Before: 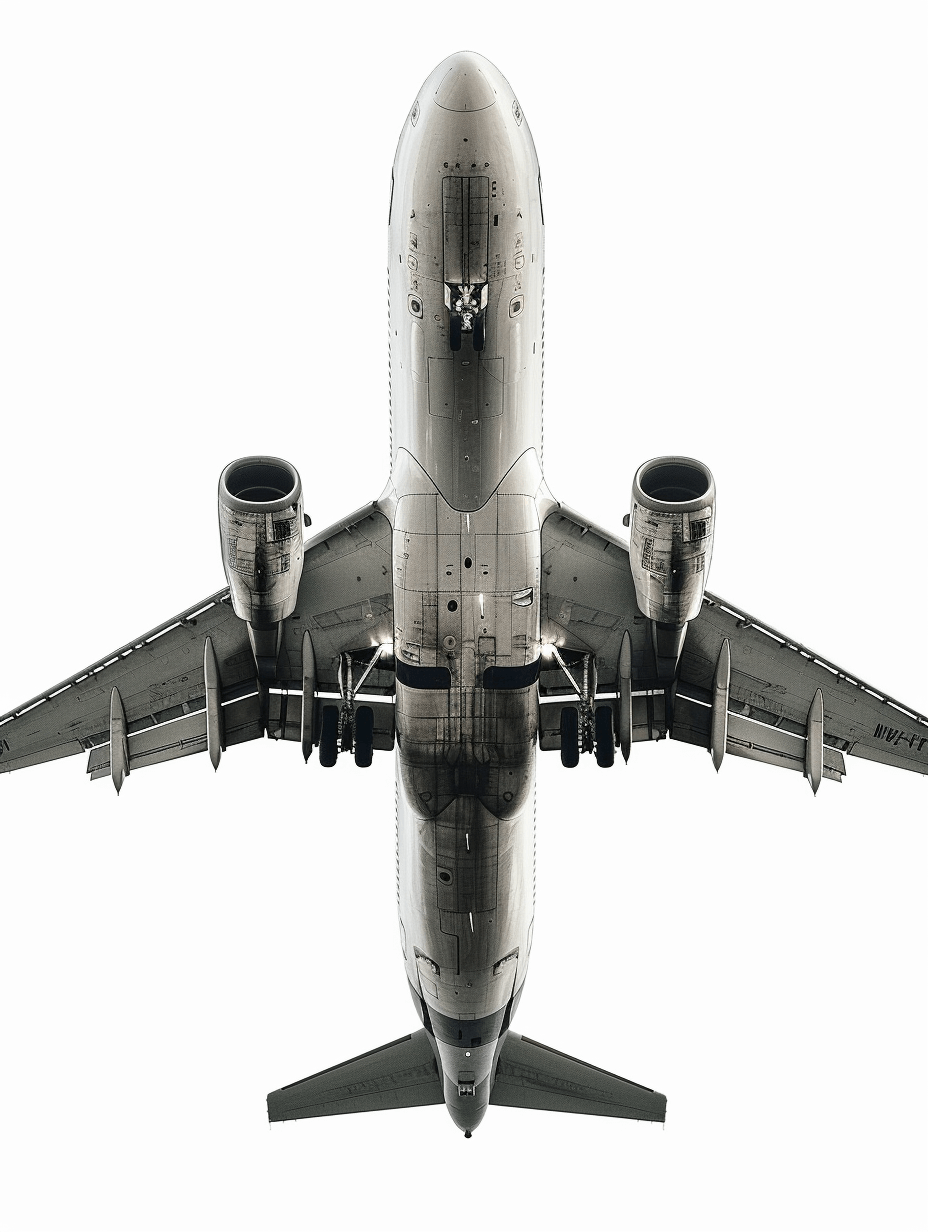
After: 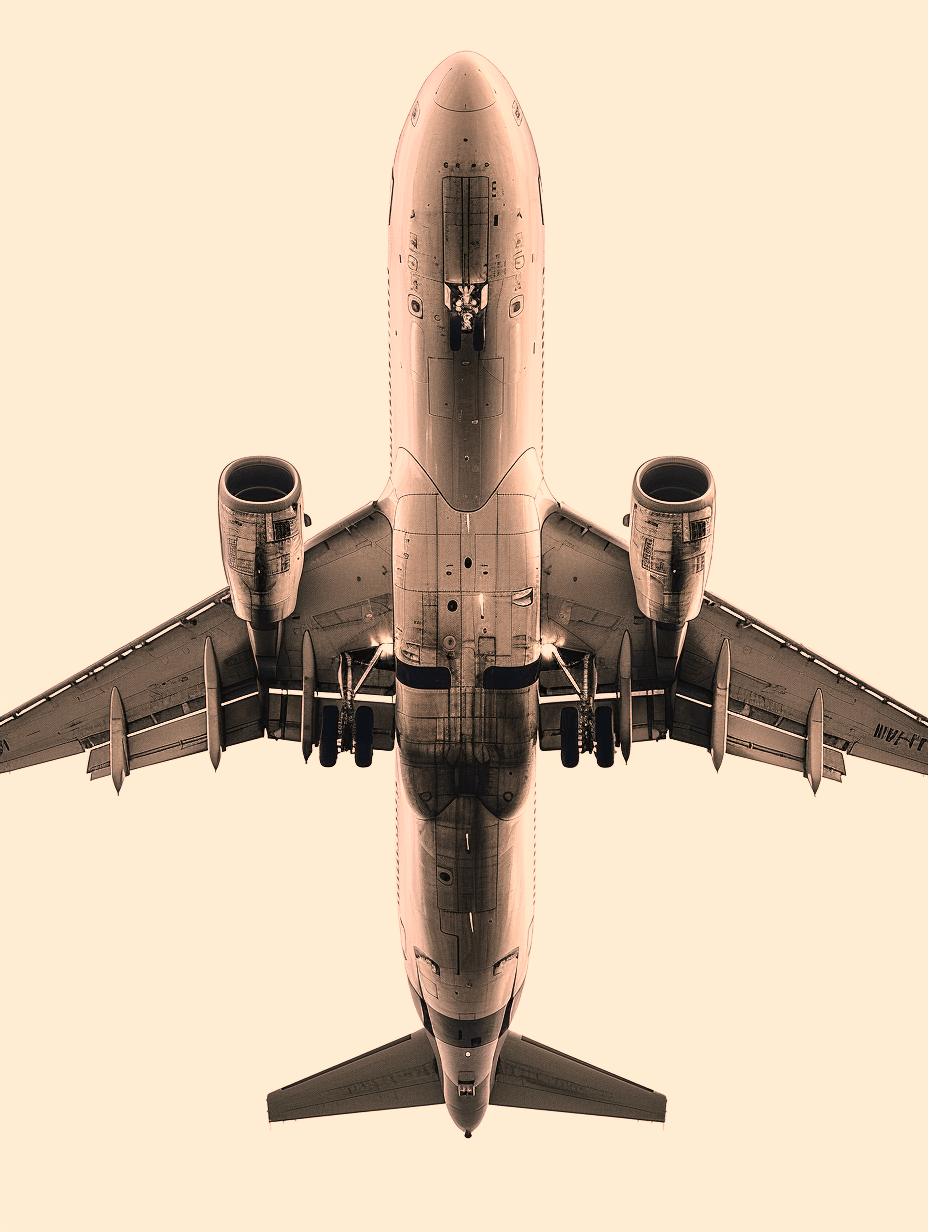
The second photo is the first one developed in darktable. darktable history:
color correction: highlights a* 22.02, highlights b* 22.52
